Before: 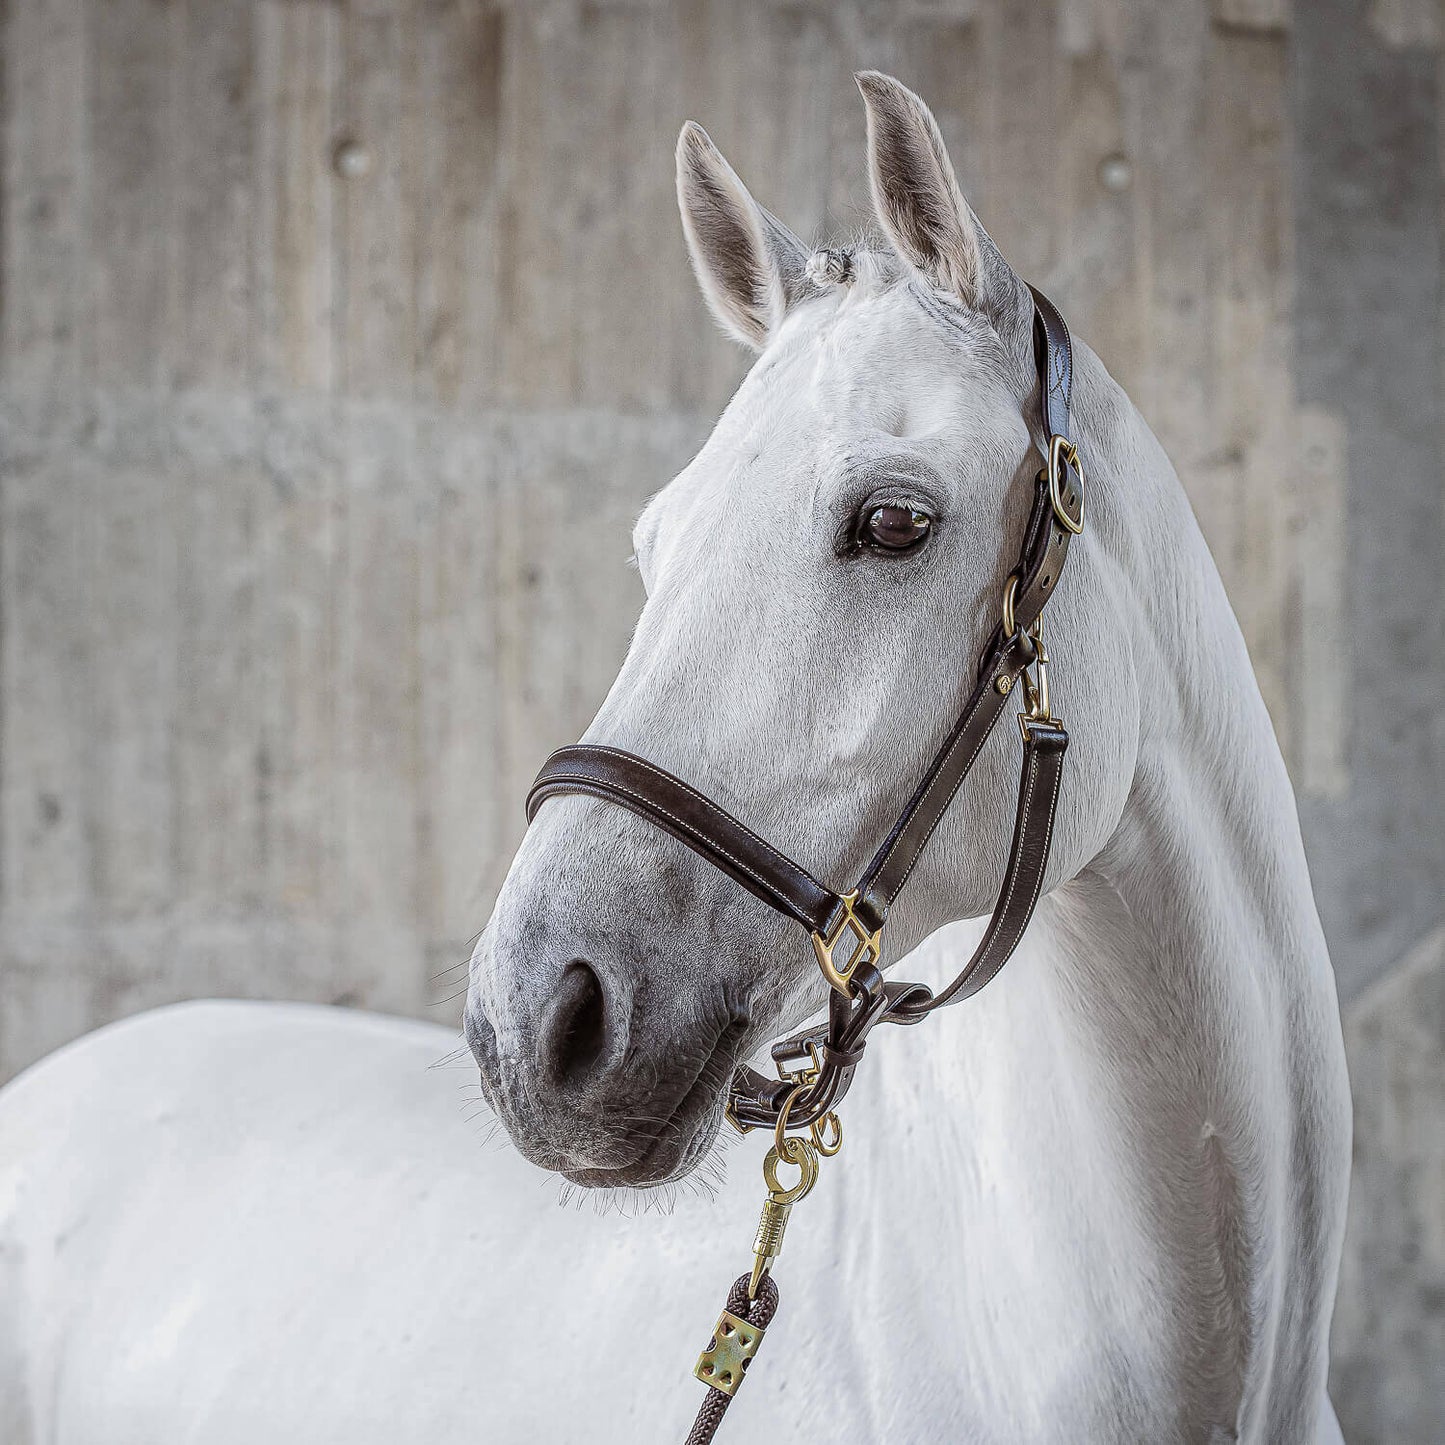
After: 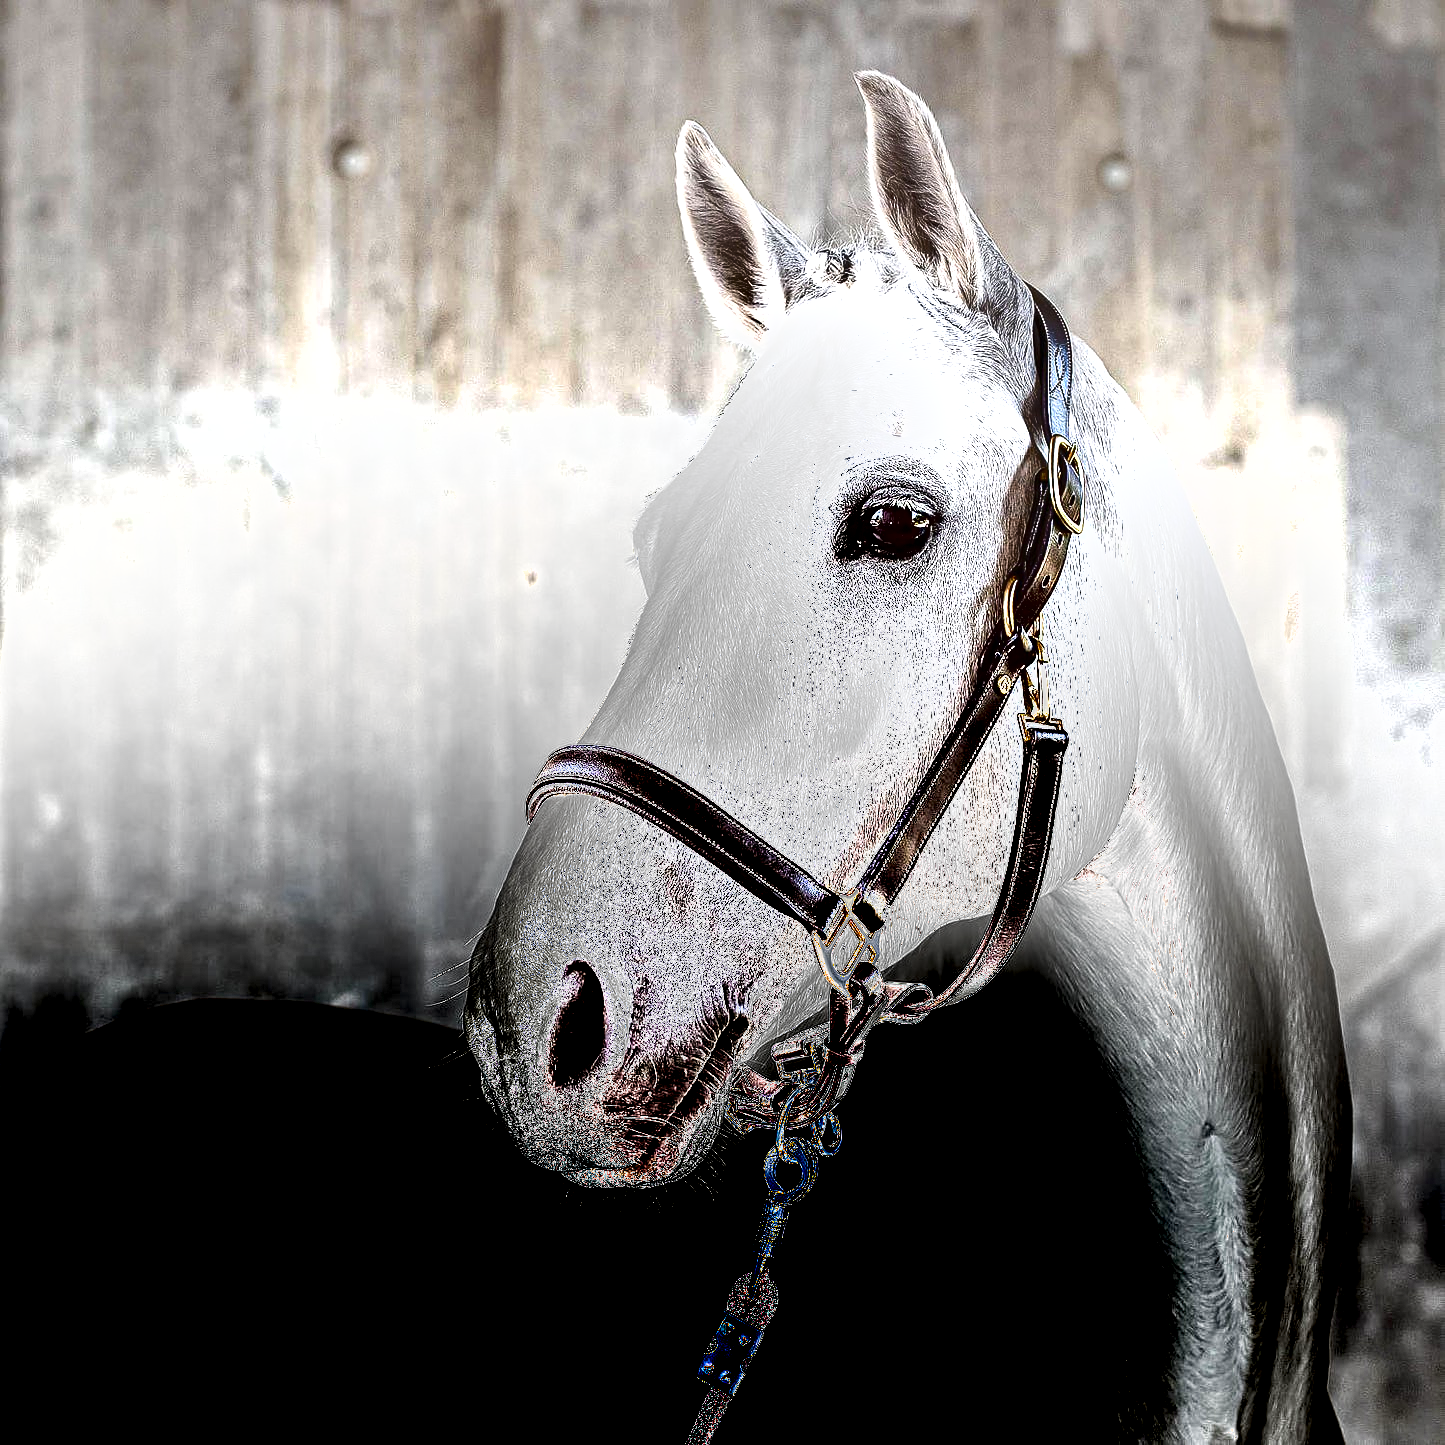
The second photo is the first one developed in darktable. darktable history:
graduated density: density -3.9 EV
exposure: black level correction 0, exposure 1.1 EV, compensate exposure bias true, compensate highlight preservation false
shadows and highlights: soften with gaussian
